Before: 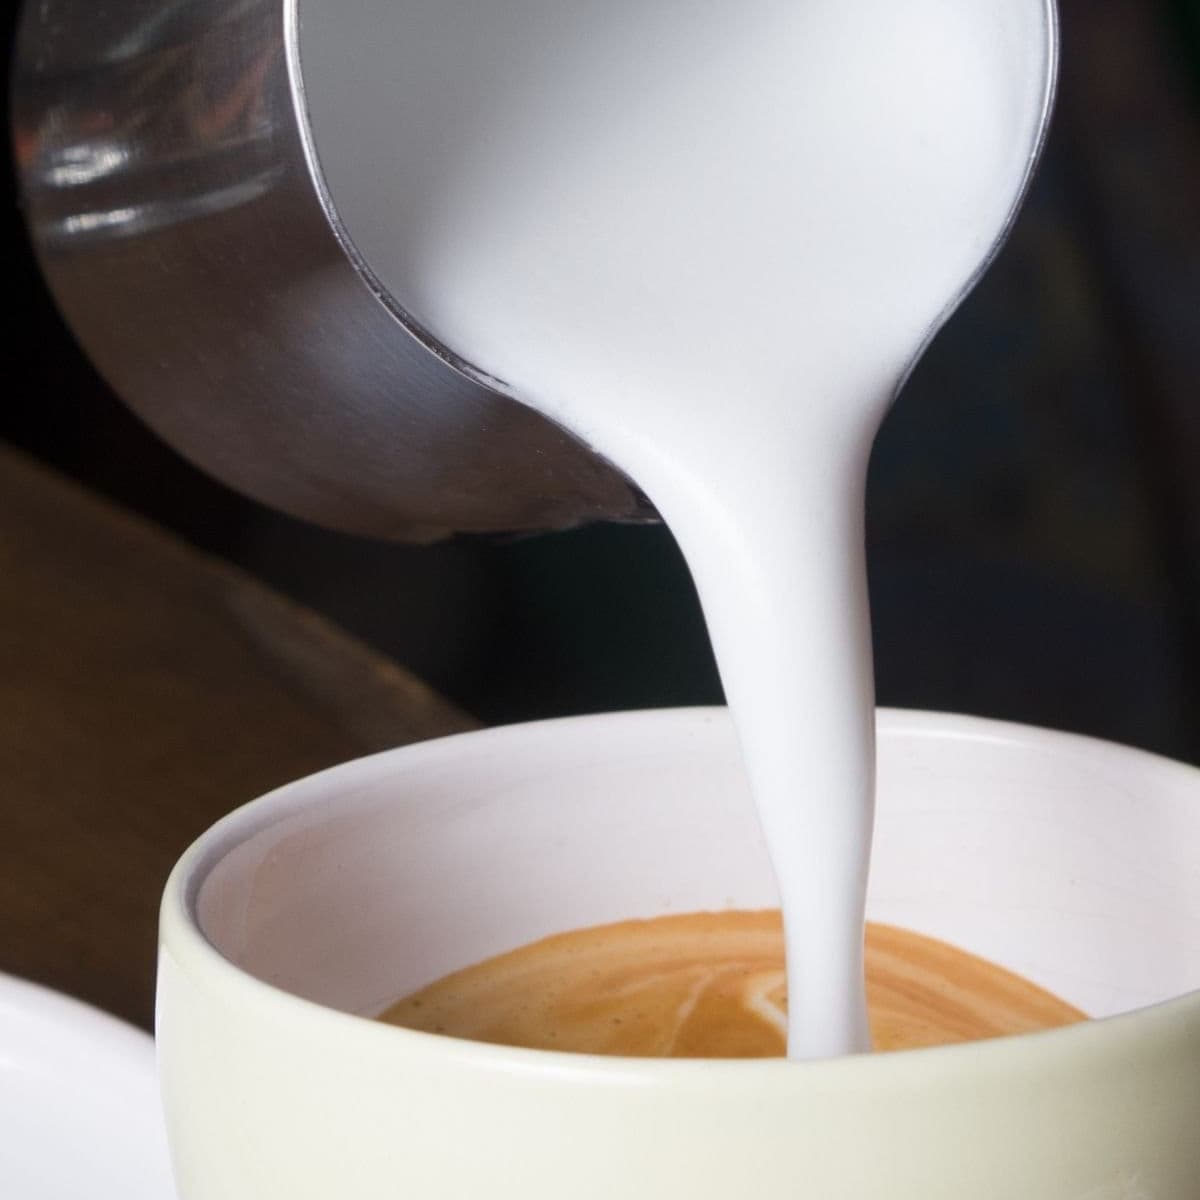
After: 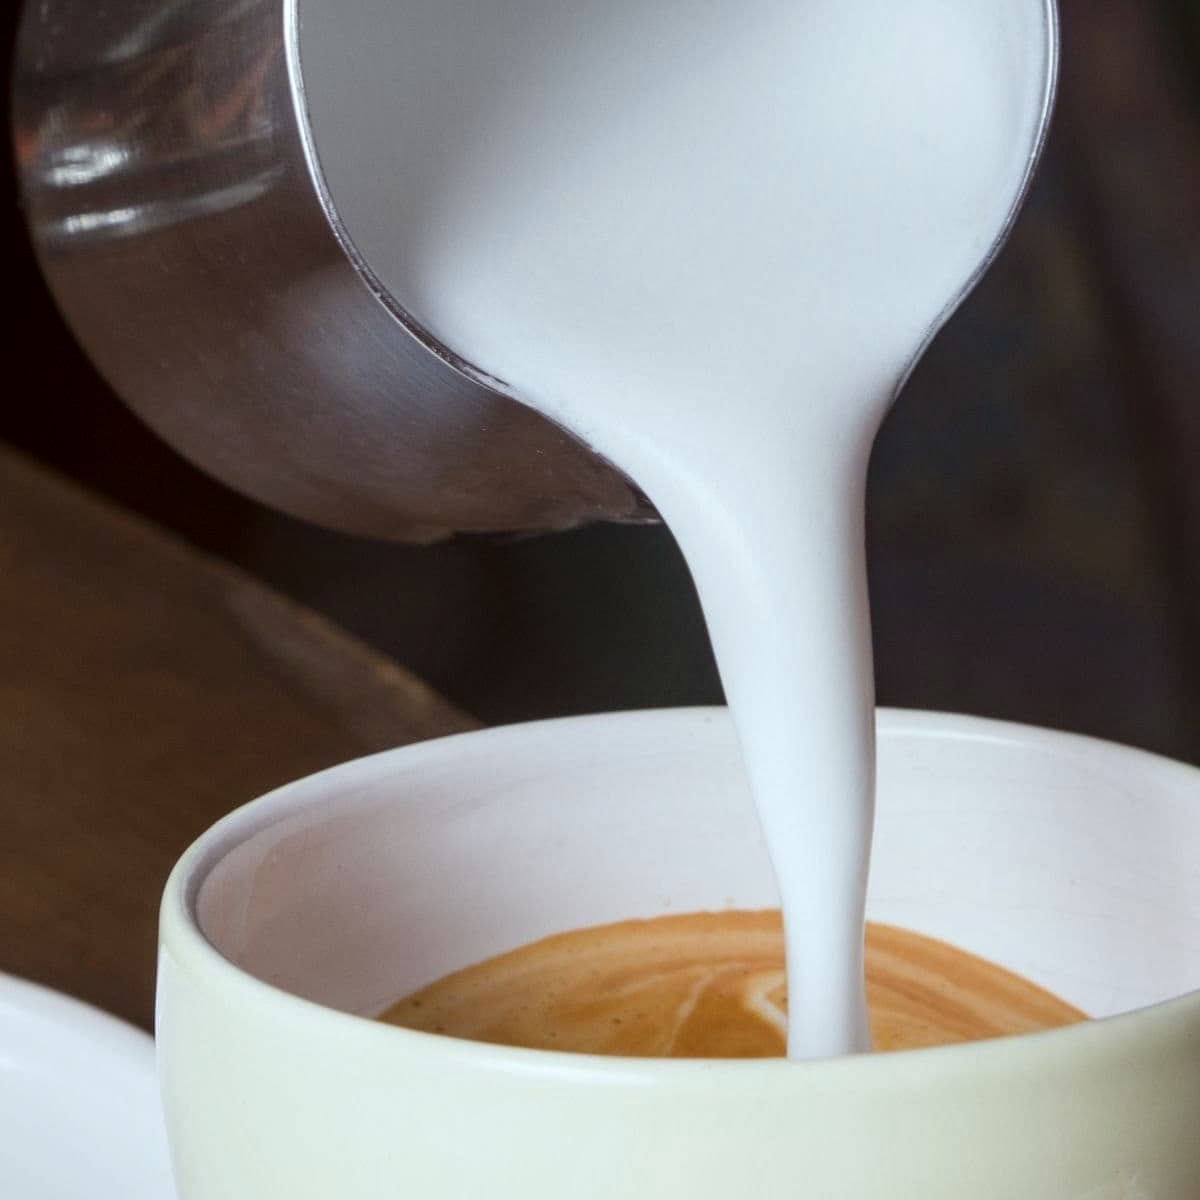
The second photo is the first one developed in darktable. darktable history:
color correction: highlights a* -5.08, highlights b* -4.36, shadows a* 3.83, shadows b* 4.16
local contrast: on, module defaults
